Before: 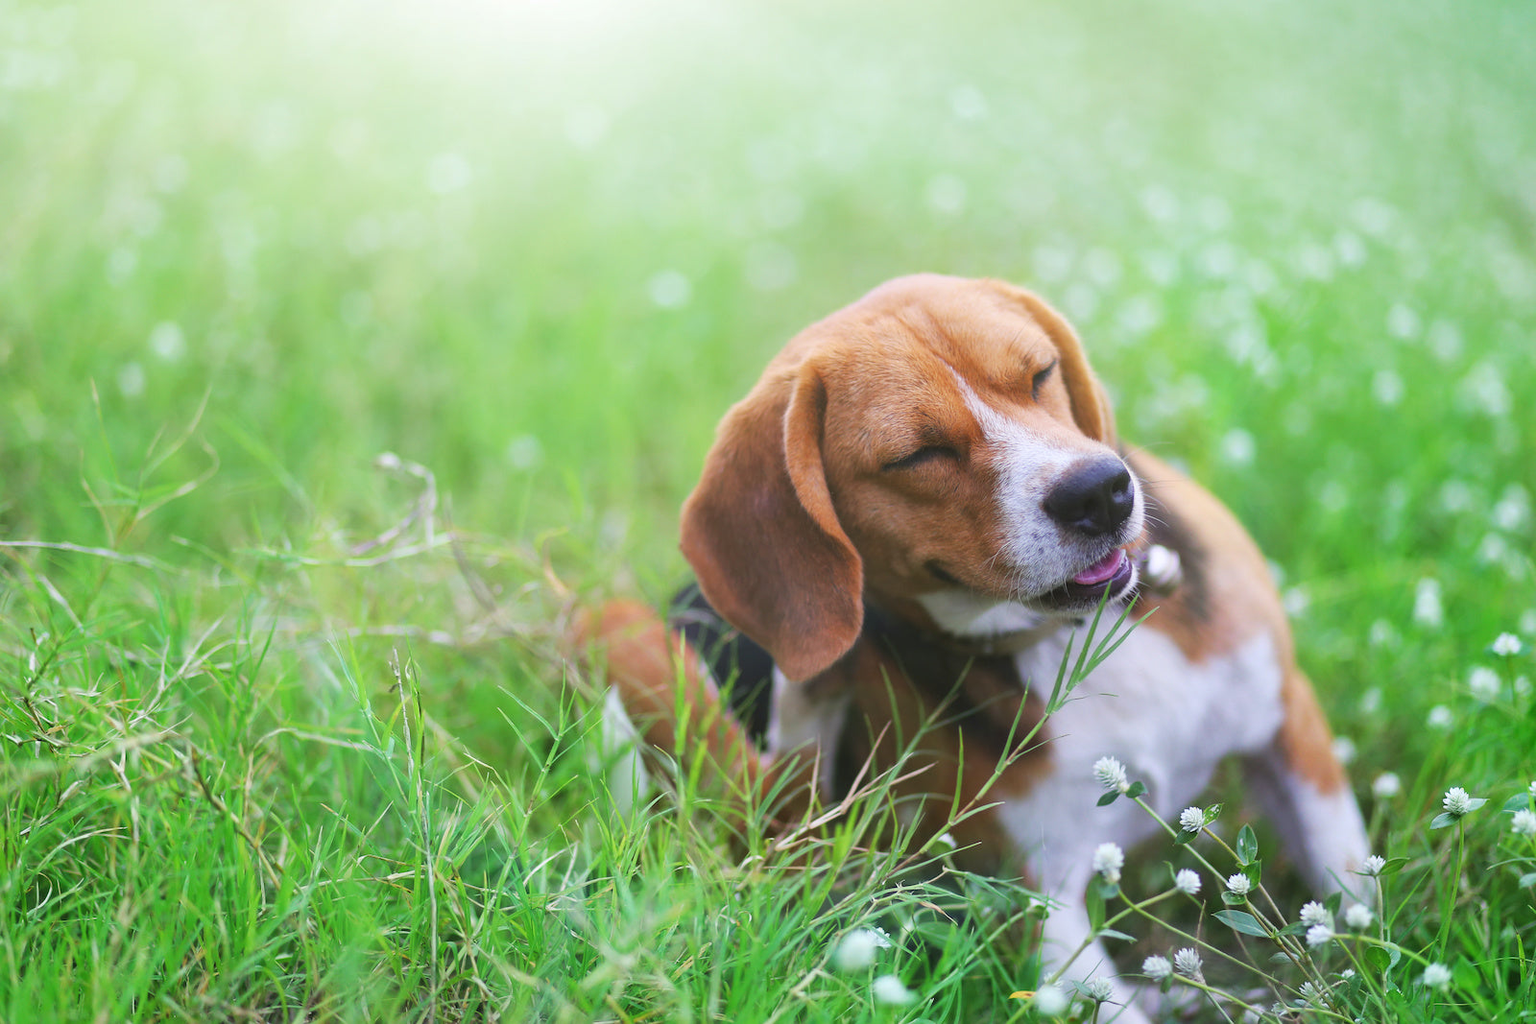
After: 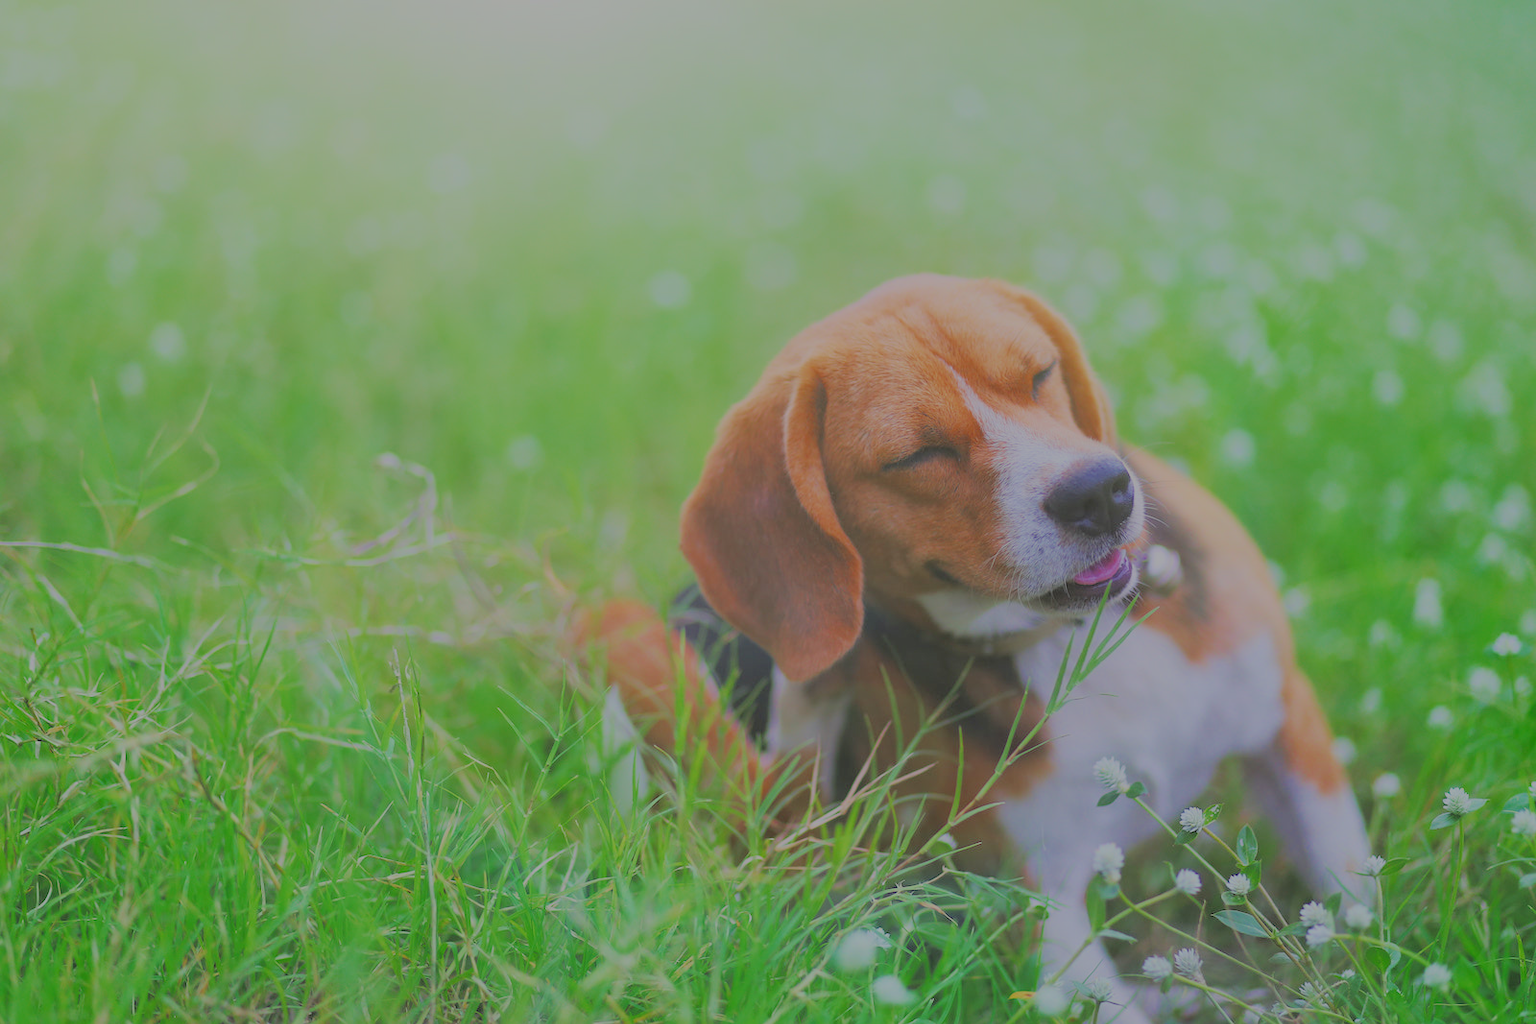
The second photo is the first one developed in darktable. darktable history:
filmic rgb: black relative exposure -13.89 EV, white relative exposure 7.98 EV, hardness 3.74, latitude 49.96%, contrast 0.513, color science v6 (2022)
